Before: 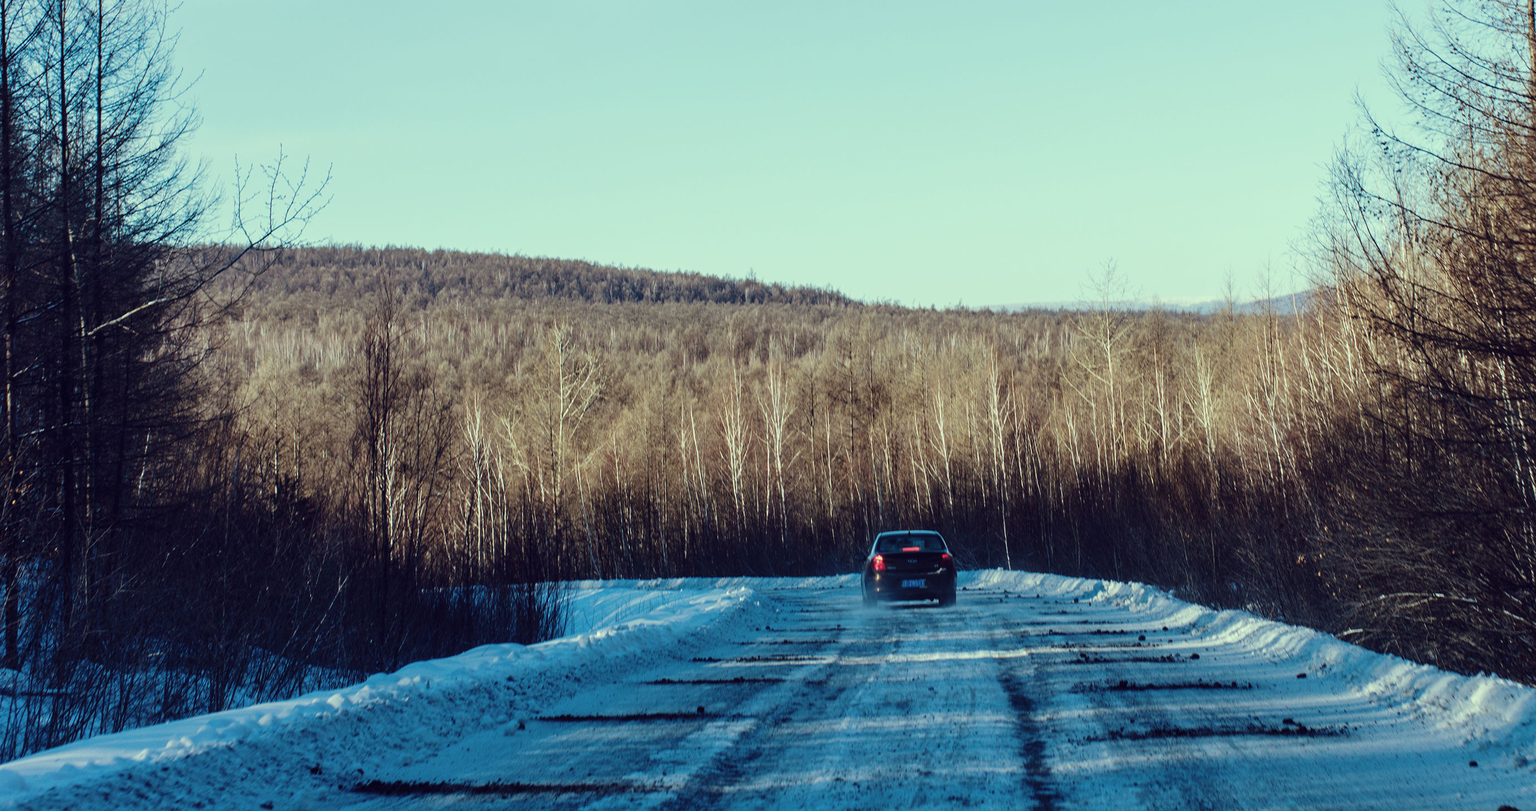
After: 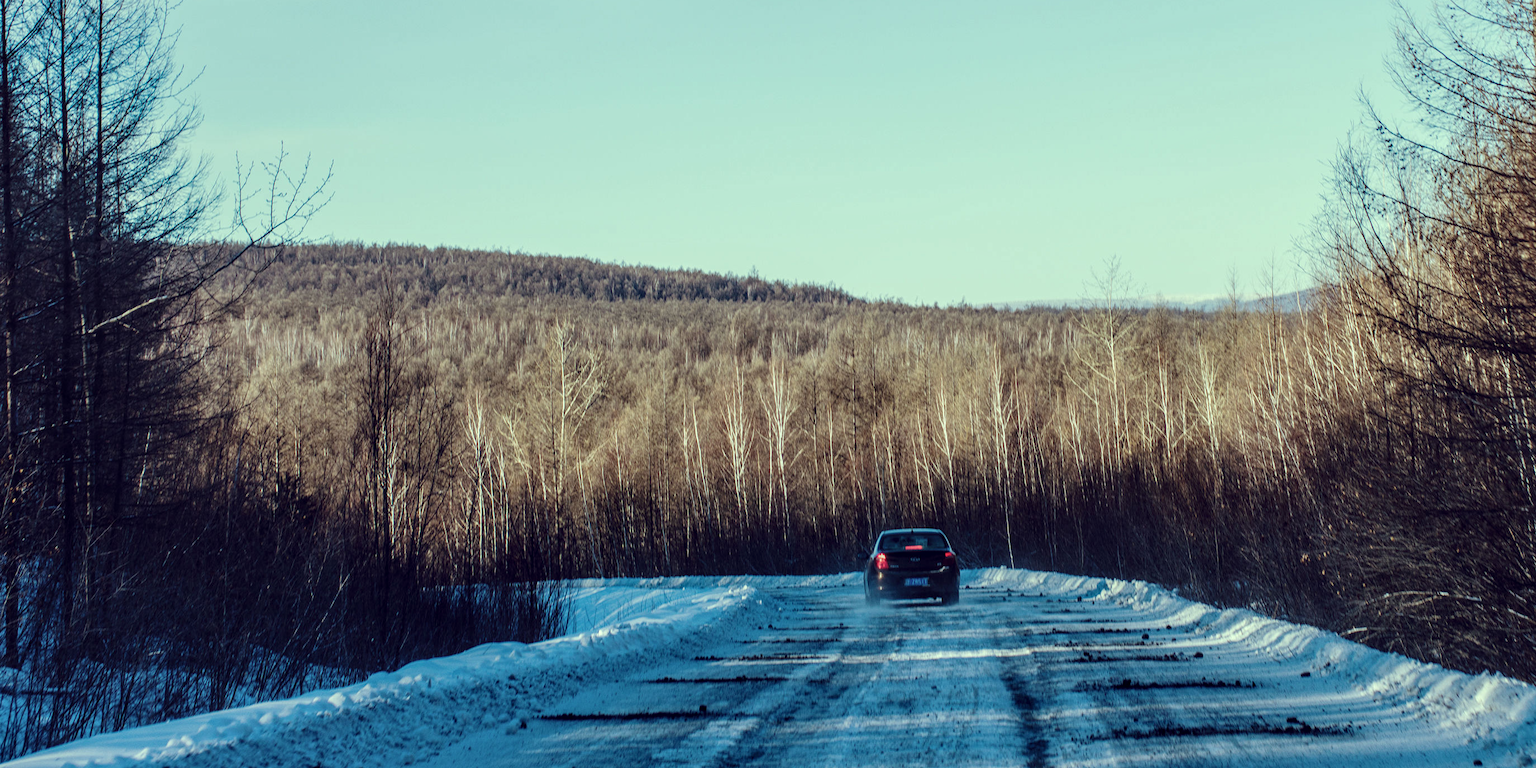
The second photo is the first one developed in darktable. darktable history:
local contrast: on, module defaults
crop: top 0.448%, right 0.264%, bottom 5.045%
